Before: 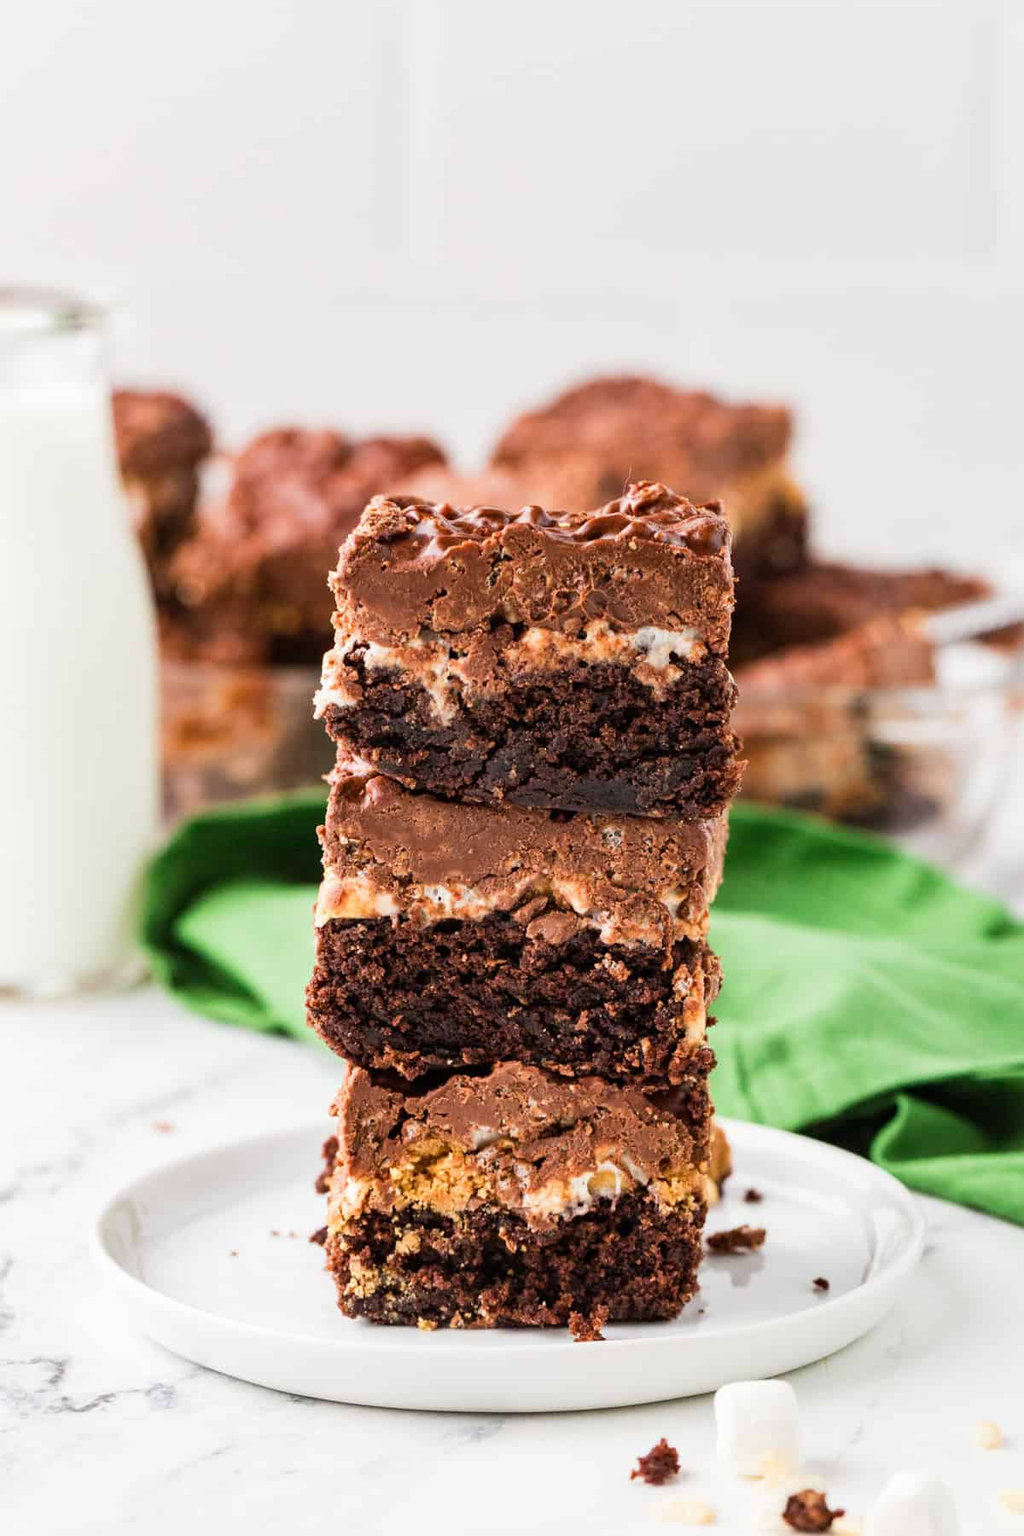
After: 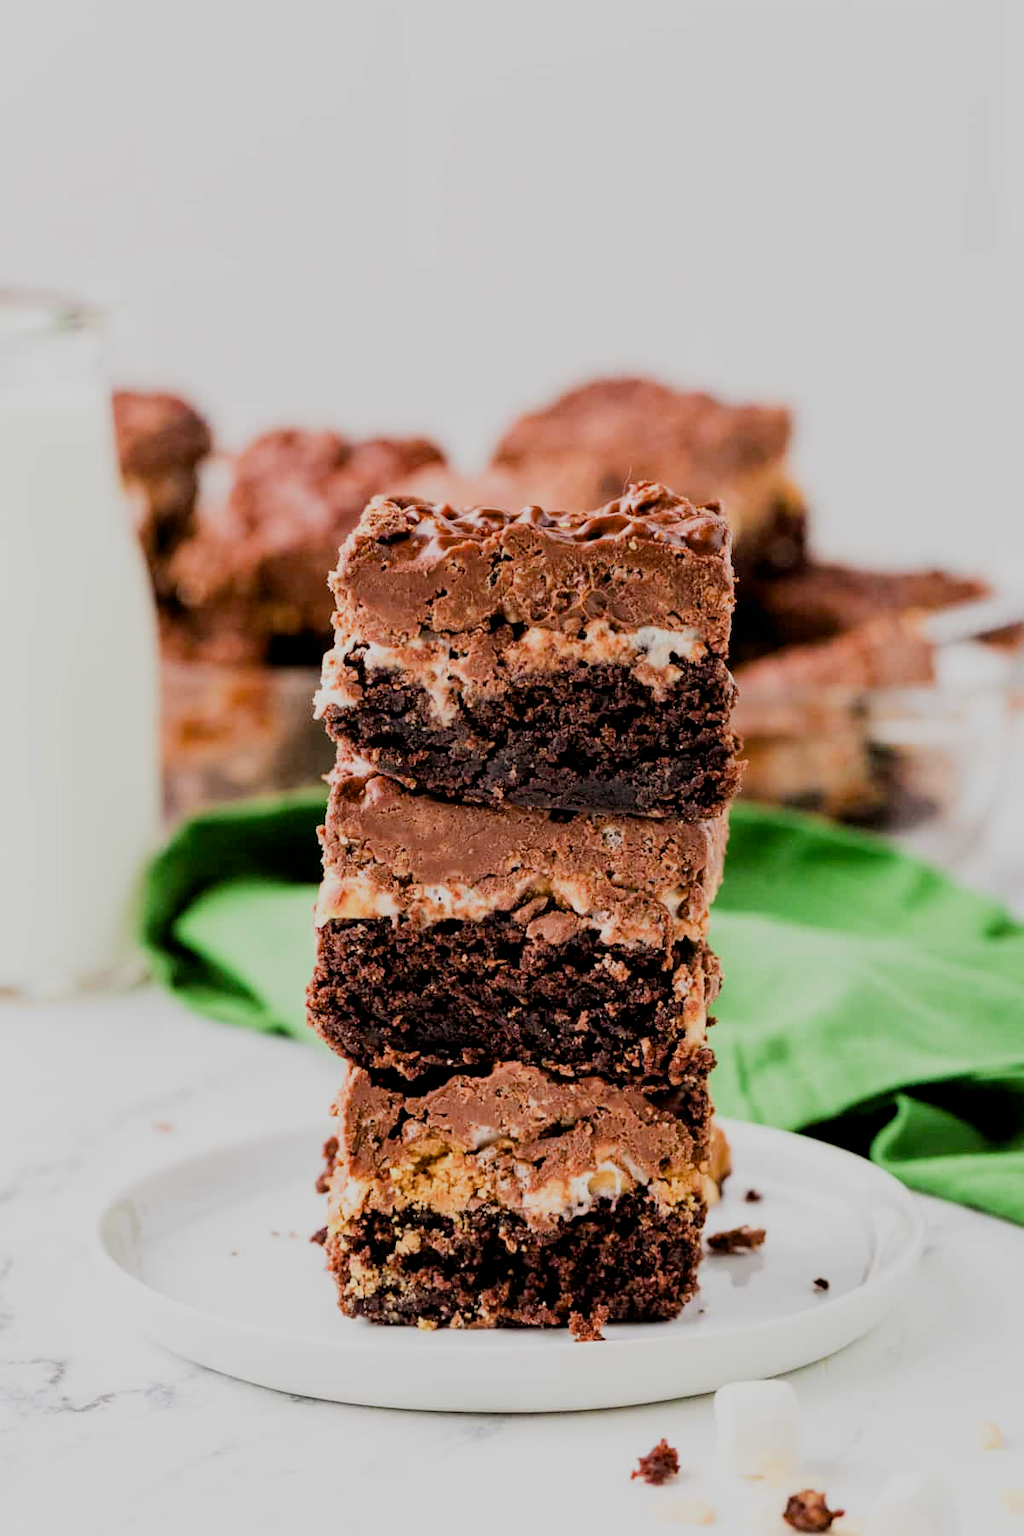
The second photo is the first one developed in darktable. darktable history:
exposure: black level correction 0.007, exposure 0.159 EV, compensate highlight preservation false
filmic rgb: black relative exposure -6.98 EV, white relative exposure 5.63 EV, hardness 2.86
